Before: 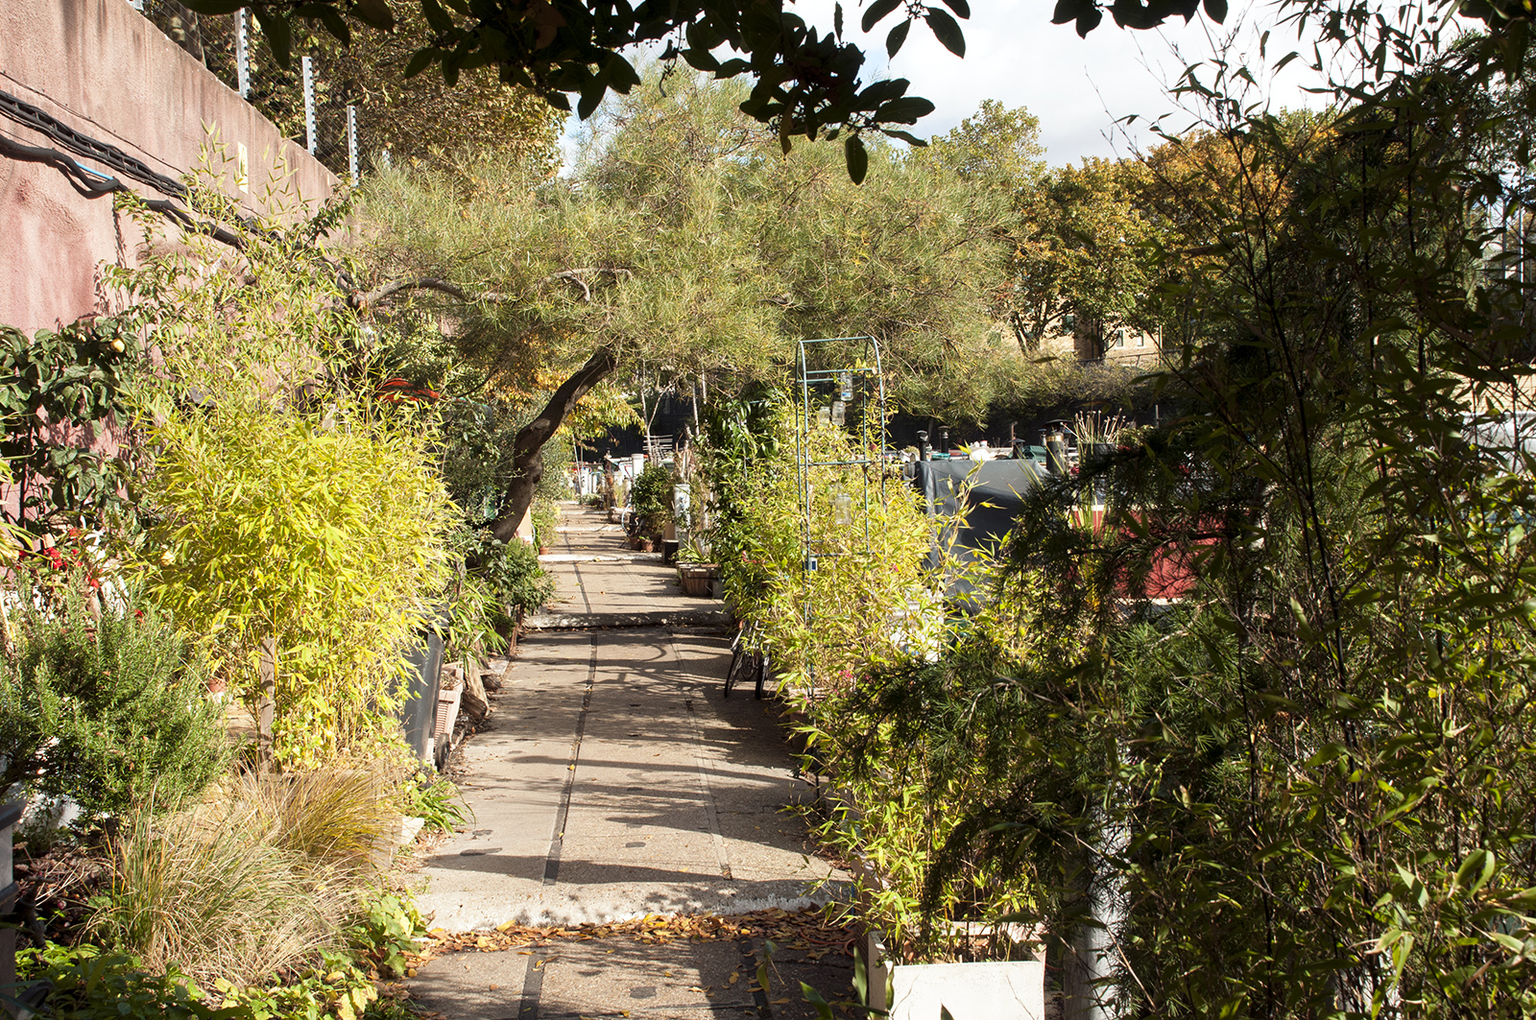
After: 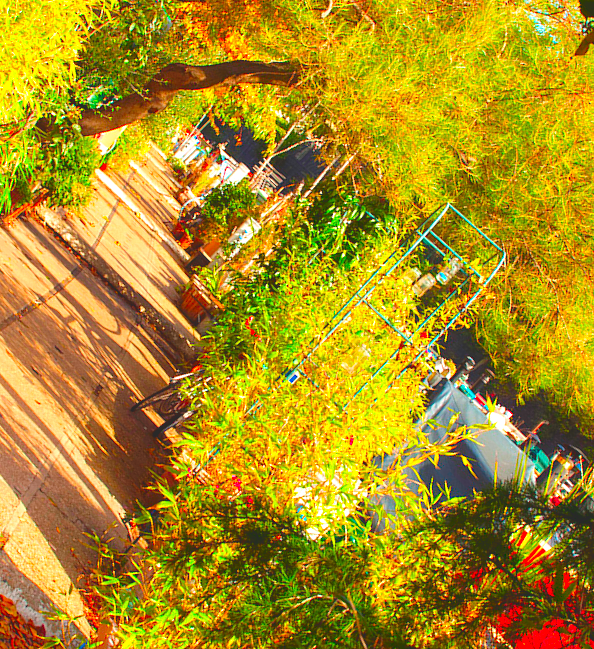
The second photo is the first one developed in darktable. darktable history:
color correction: highlights b* 0.036, saturation 2.19
color balance rgb: highlights gain › chroma 0.191%, highlights gain › hue 331.96°, linear chroma grading › global chroma 25.059%, perceptual saturation grading › global saturation 0.902%, perceptual brilliance grading › global brilliance 2.944%, perceptual brilliance grading › highlights -2.827%, perceptual brilliance grading › shadows 3.498%, contrast -19.754%
crop and rotate: angle -45.05°, top 16.435%, right 0.896%, bottom 11.673%
exposure: black level correction -0.006, exposure 1 EV, compensate highlight preservation false
